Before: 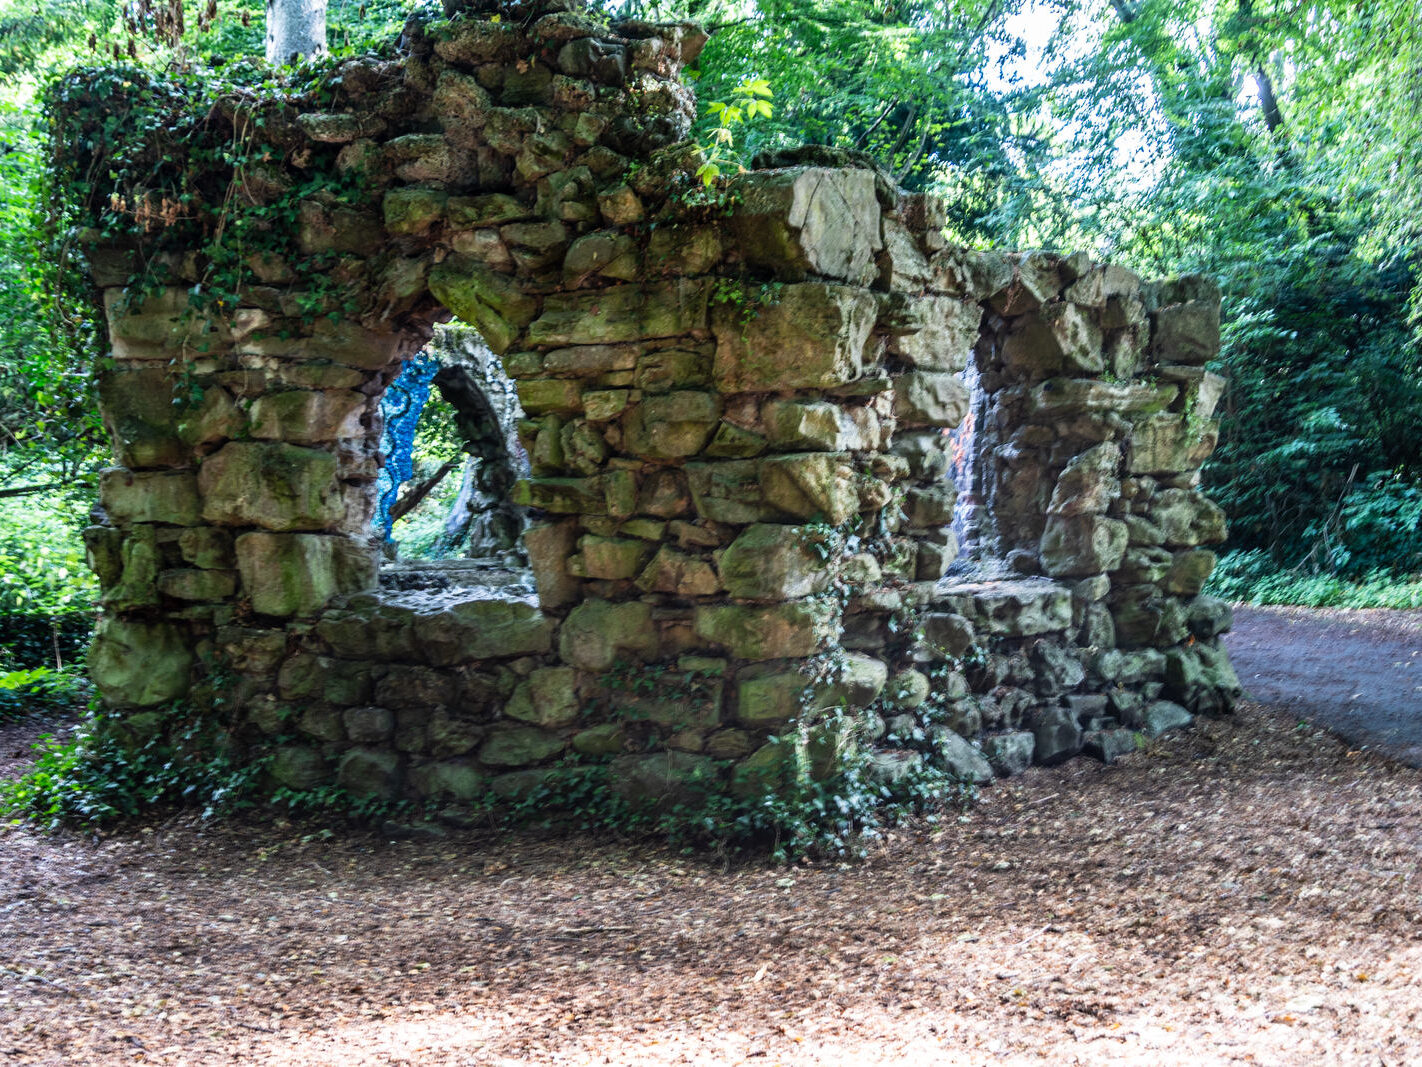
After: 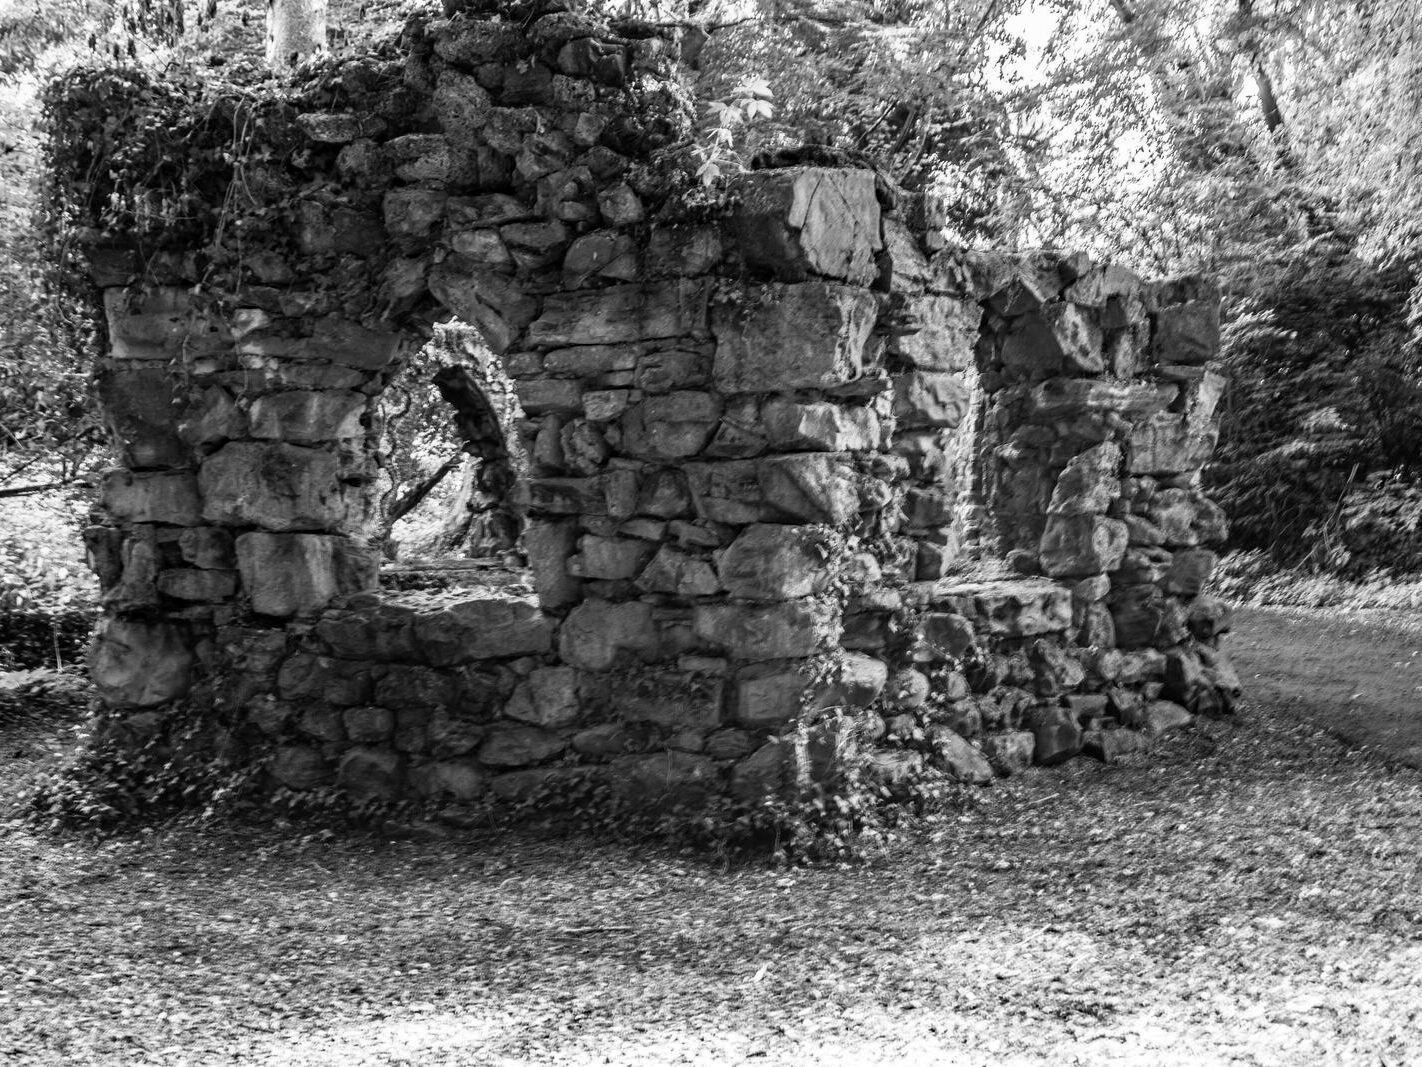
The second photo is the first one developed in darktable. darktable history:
monochrome: on, module defaults
white balance: red 0.986, blue 1.01
haze removal: compatibility mode true, adaptive false
